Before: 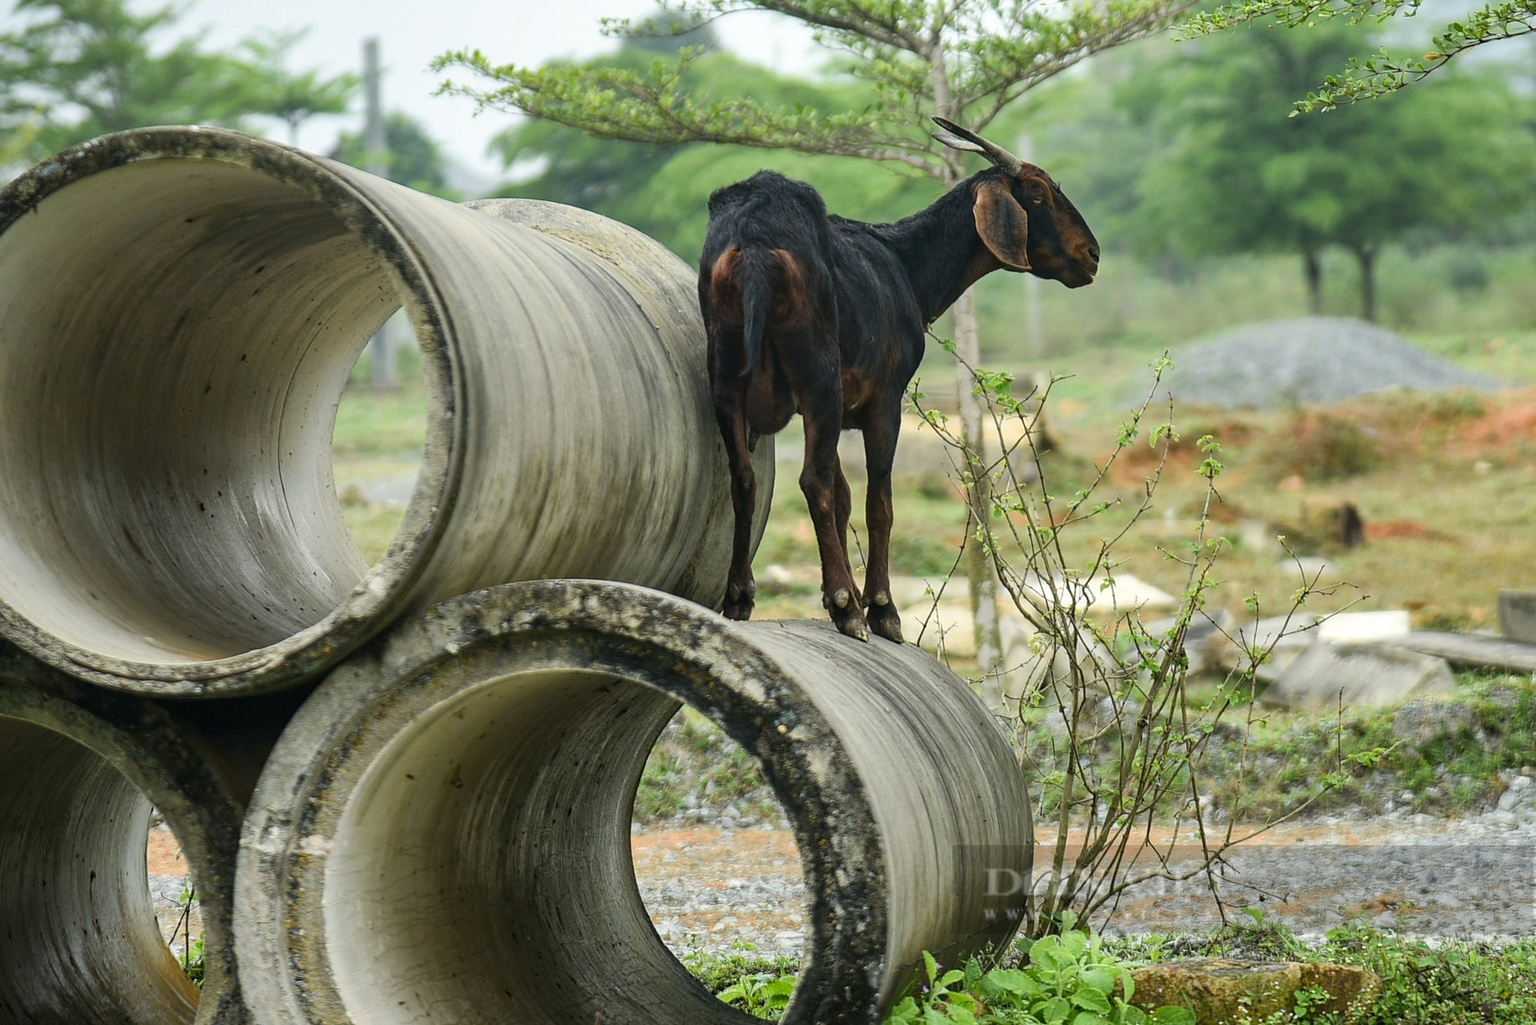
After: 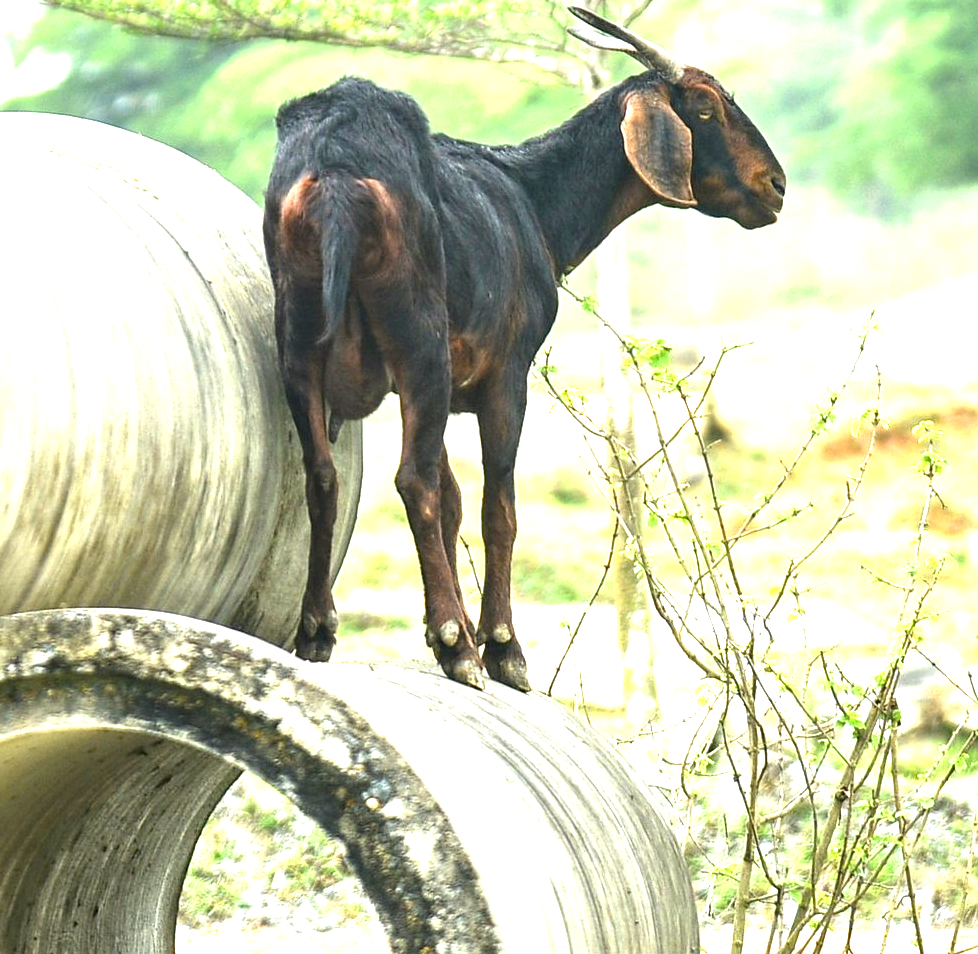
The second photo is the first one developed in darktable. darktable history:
crop: left 32.311%, top 11.004%, right 18.784%, bottom 17.496%
exposure: exposure 1.989 EV, compensate exposure bias true, compensate highlight preservation false
base curve: curves: ch0 [(0, 0) (0.472, 0.455) (1, 1)], preserve colors none
